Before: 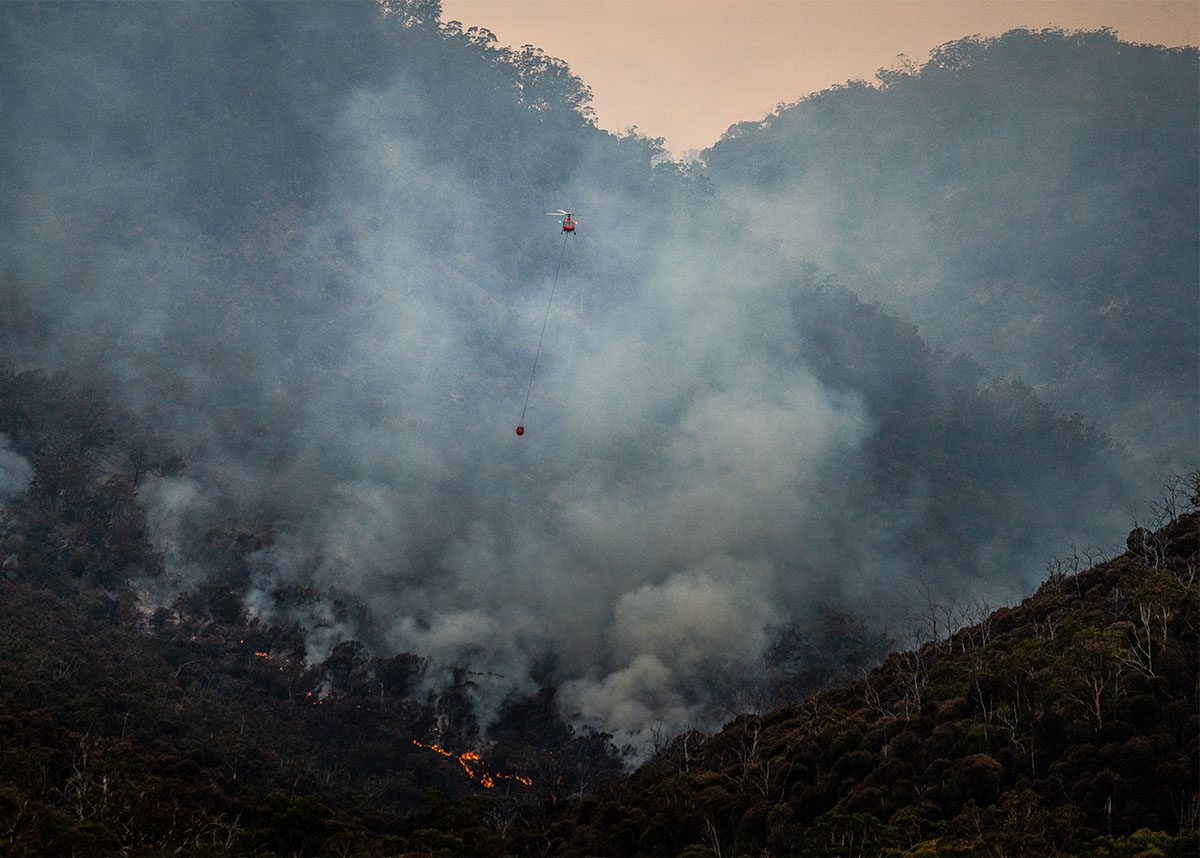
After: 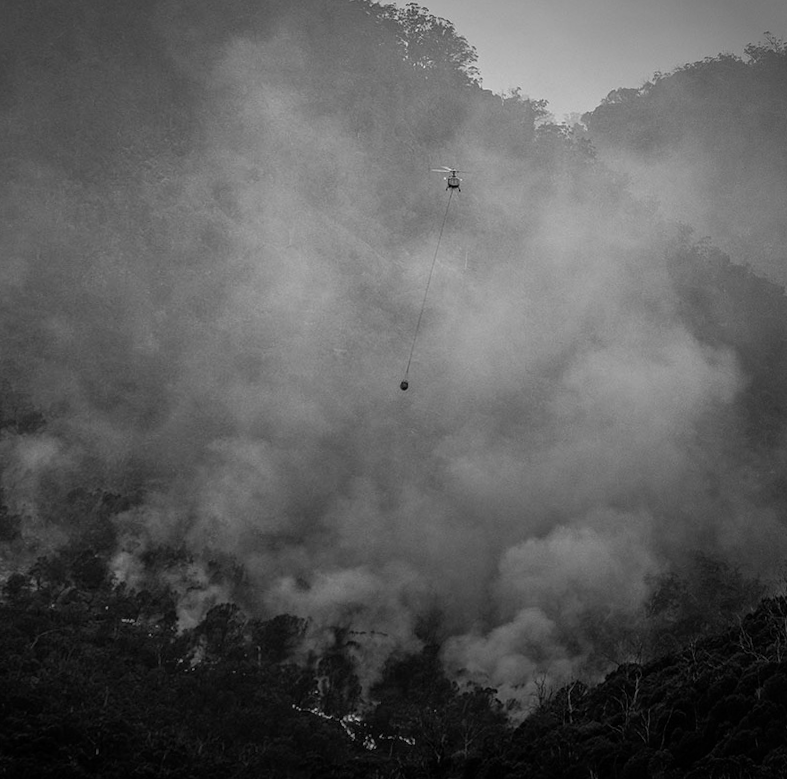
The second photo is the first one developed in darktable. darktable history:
rotate and perspective: rotation -0.013°, lens shift (vertical) -0.027, lens shift (horizontal) 0.178, crop left 0.016, crop right 0.989, crop top 0.082, crop bottom 0.918
color zones: curves: ch1 [(0, 0.525) (0.143, 0.556) (0.286, 0.52) (0.429, 0.5) (0.571, 0.5) (0.714, 0.5) (0.857, 0.503) (1, 0.525)]
color calibration: output gray [0.21, 0.42, 0.37, 0], gray › normalize channels true, illuminant same as pipeline (D50), adaptation XYZ, x 0.346, y 0.359, gamut compression 0
vignetting: unbound false
crop and rotate: left 13.409%, right 19.924%
